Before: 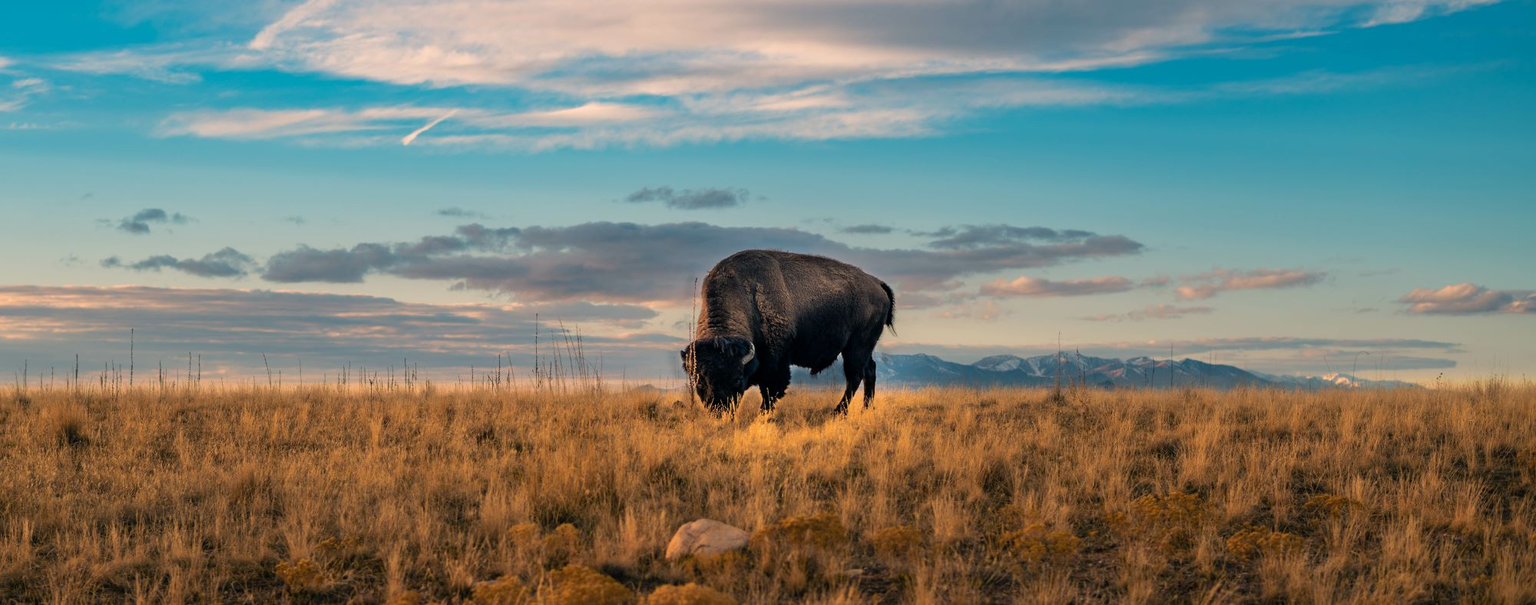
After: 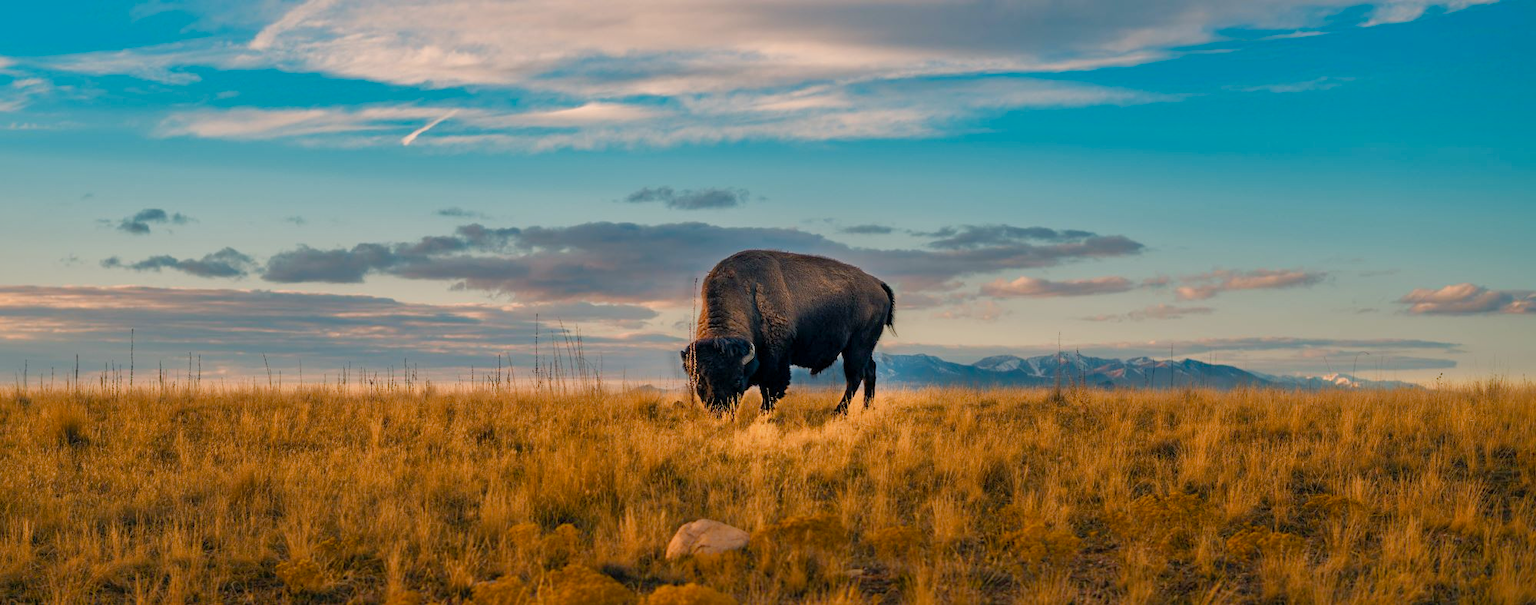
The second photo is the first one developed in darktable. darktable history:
shadows and highlights: on, module defaults
color balance rgb: perceptual saturation grading › global saturation 0.43%, perceptual saturation grading › highlights -18.063%, perceptual saturation grading › mid-tones 32.596%, perceptual saturation grading › shadows 50.365%
